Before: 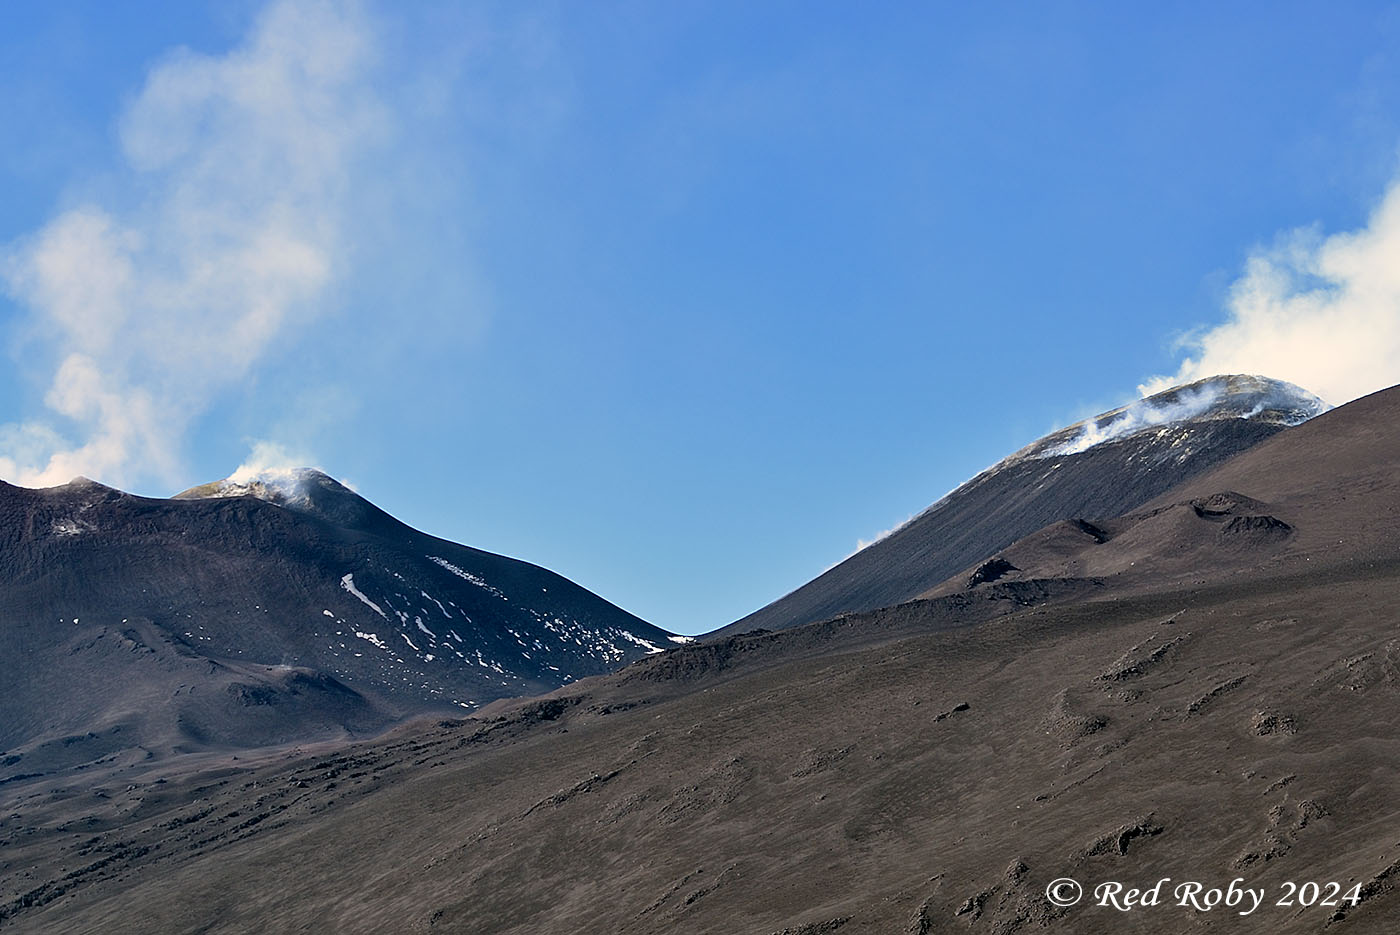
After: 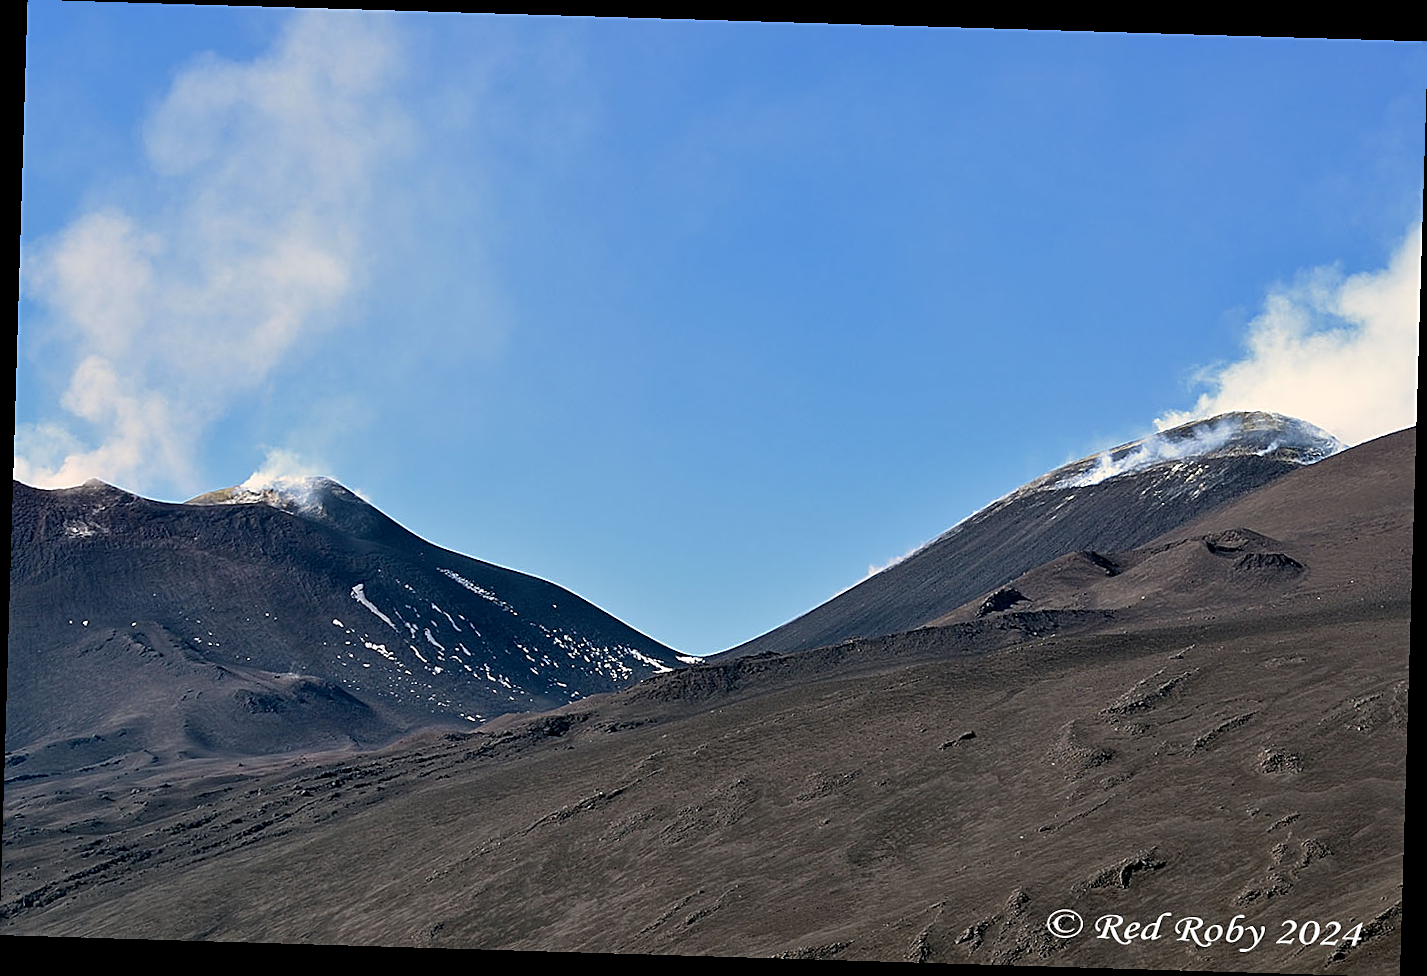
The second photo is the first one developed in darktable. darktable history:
sharpen: on, module defaults
rotate and perspective: rotation 1.72°, automatic cropping off
